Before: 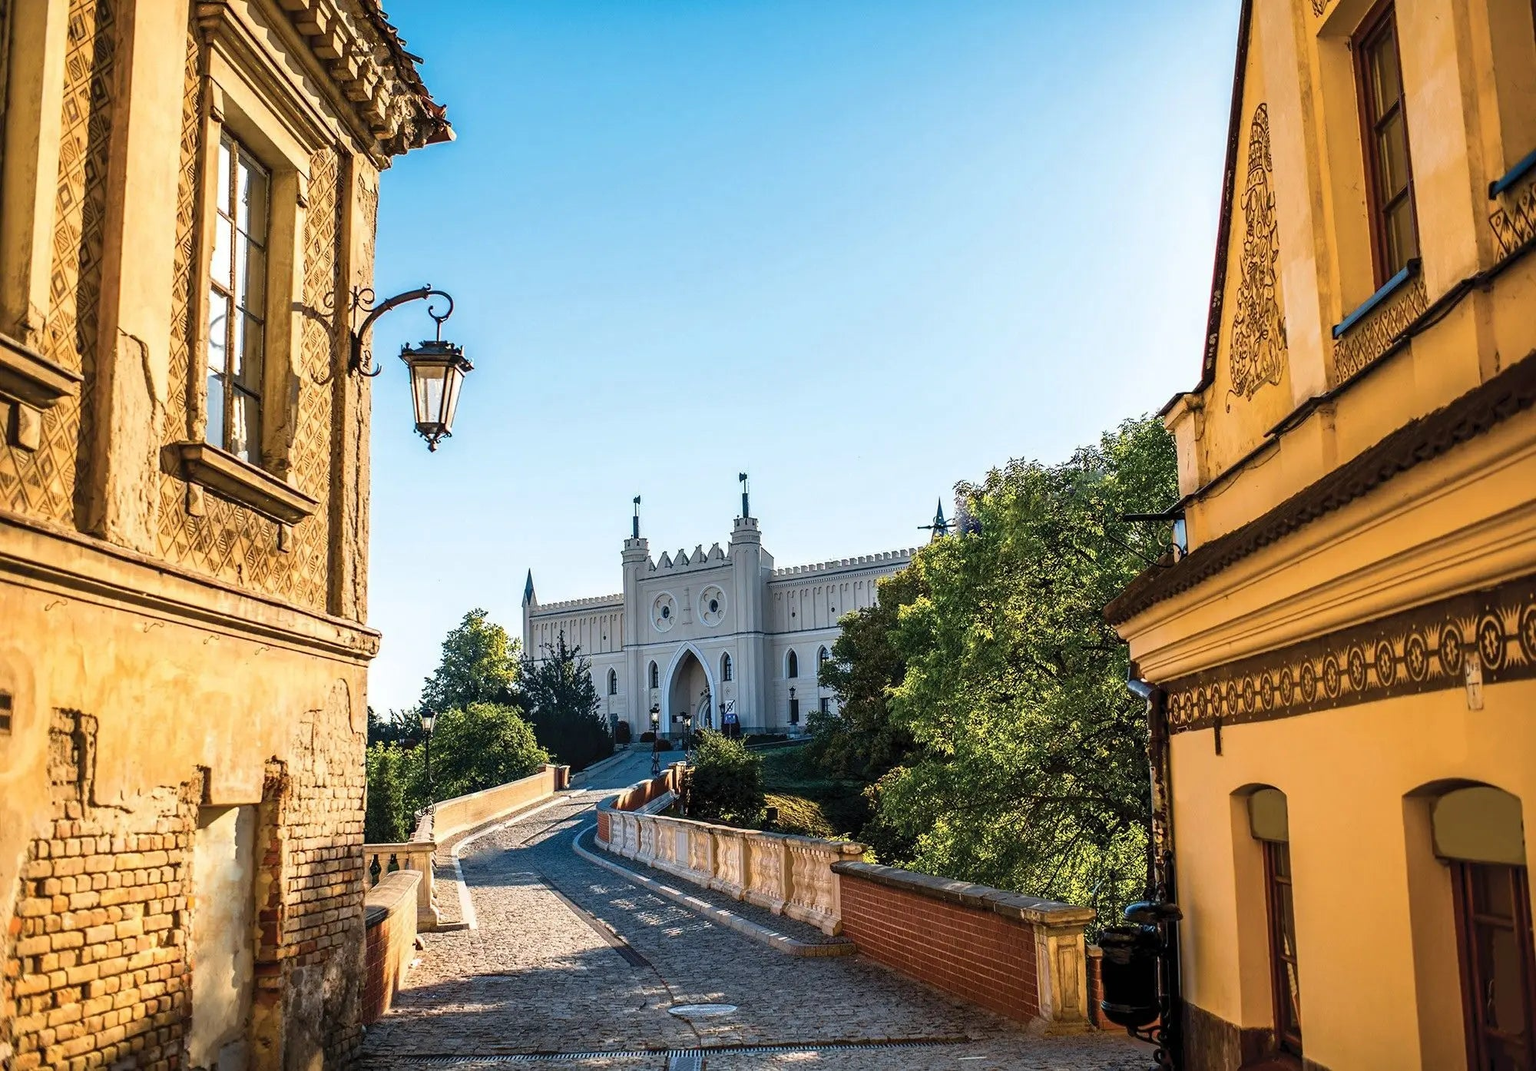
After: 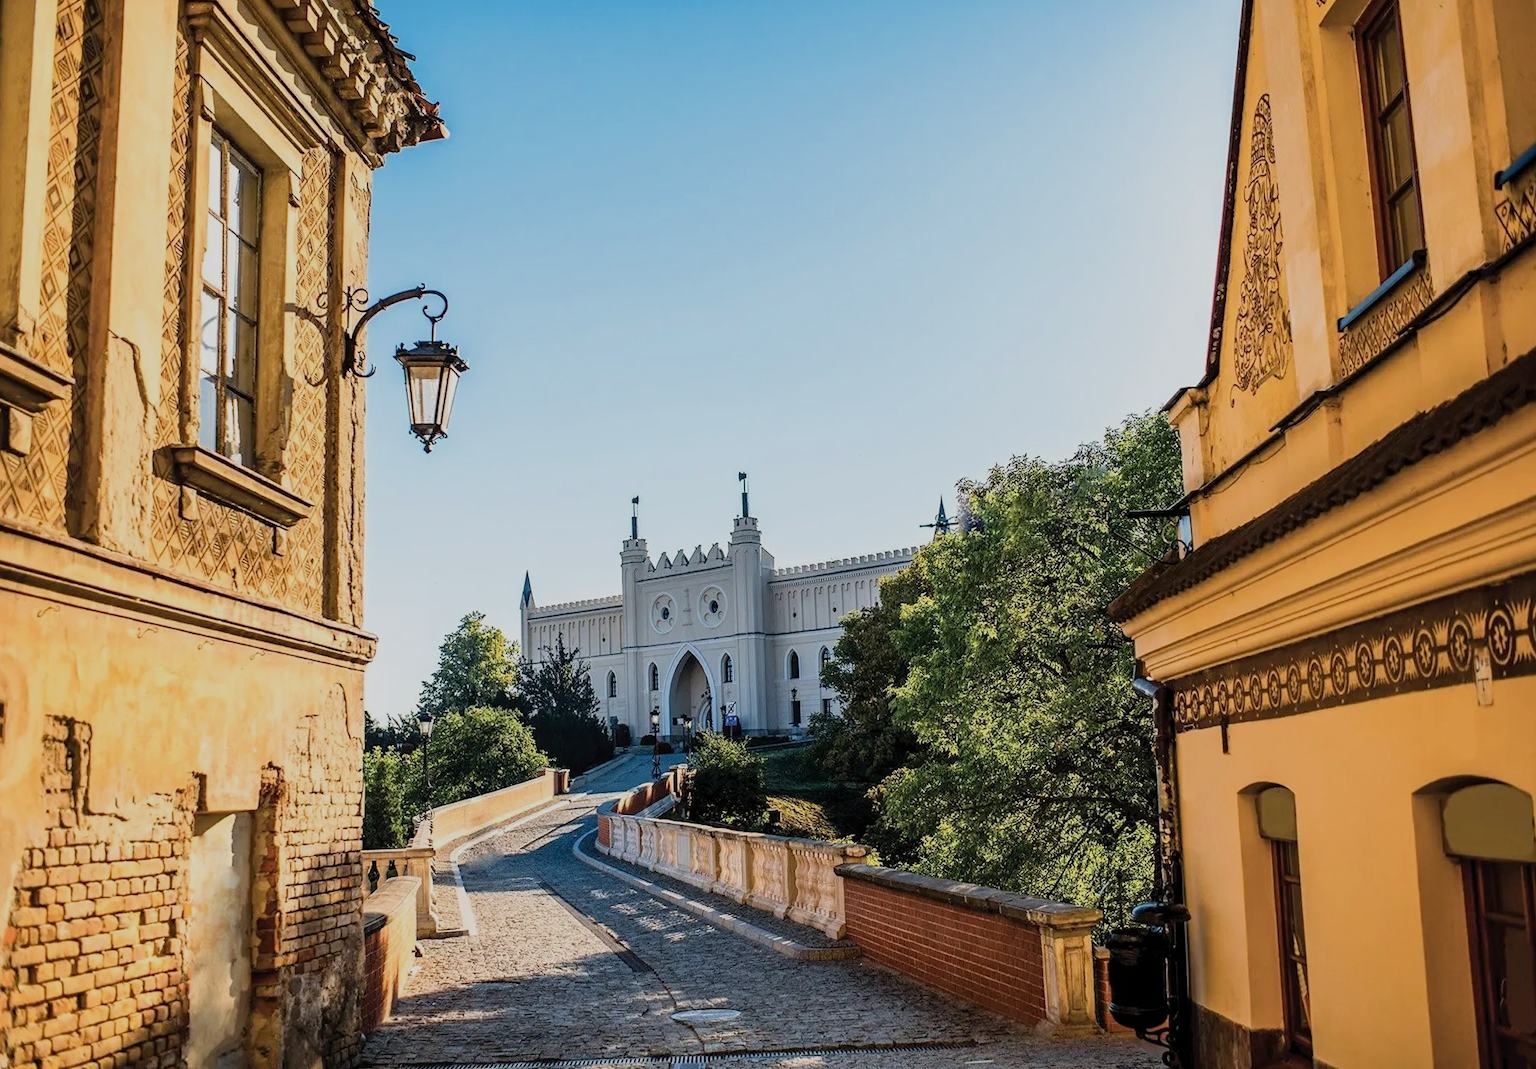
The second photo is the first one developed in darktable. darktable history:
filmic rgb: black relative exposure -16 EV, white relative exposure 4.97 EV, hardness 6.25
rotate and perspective: rotation -0.45°, automatic cropping original format, crop left 0.008, crop right 0.992, crop top 0.012, crop bottom 0.988
